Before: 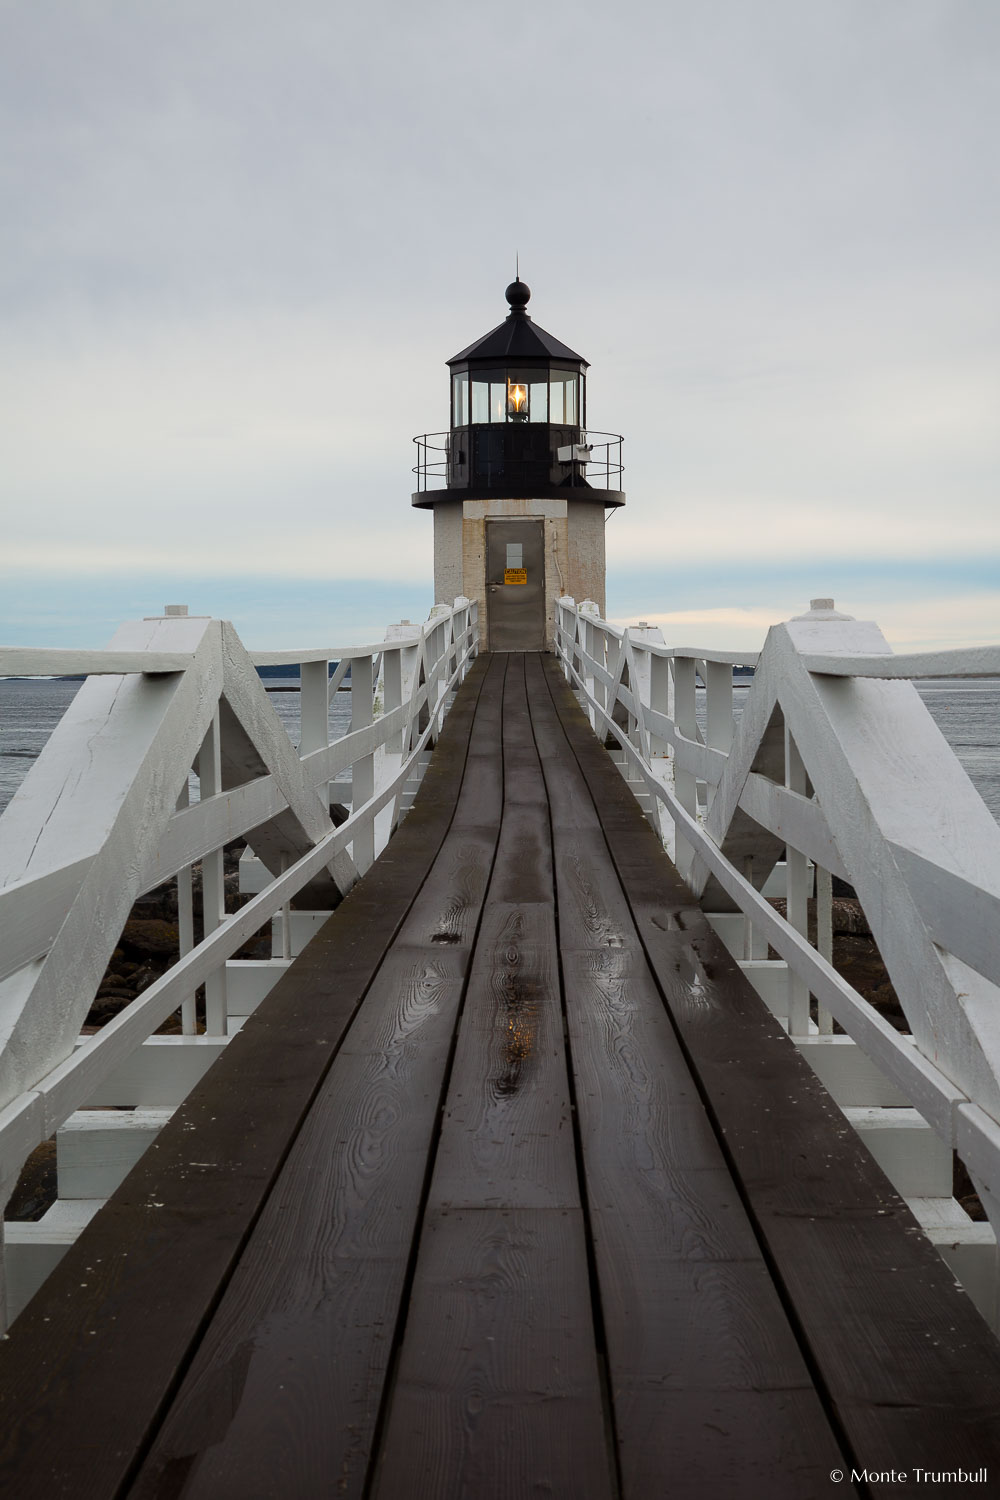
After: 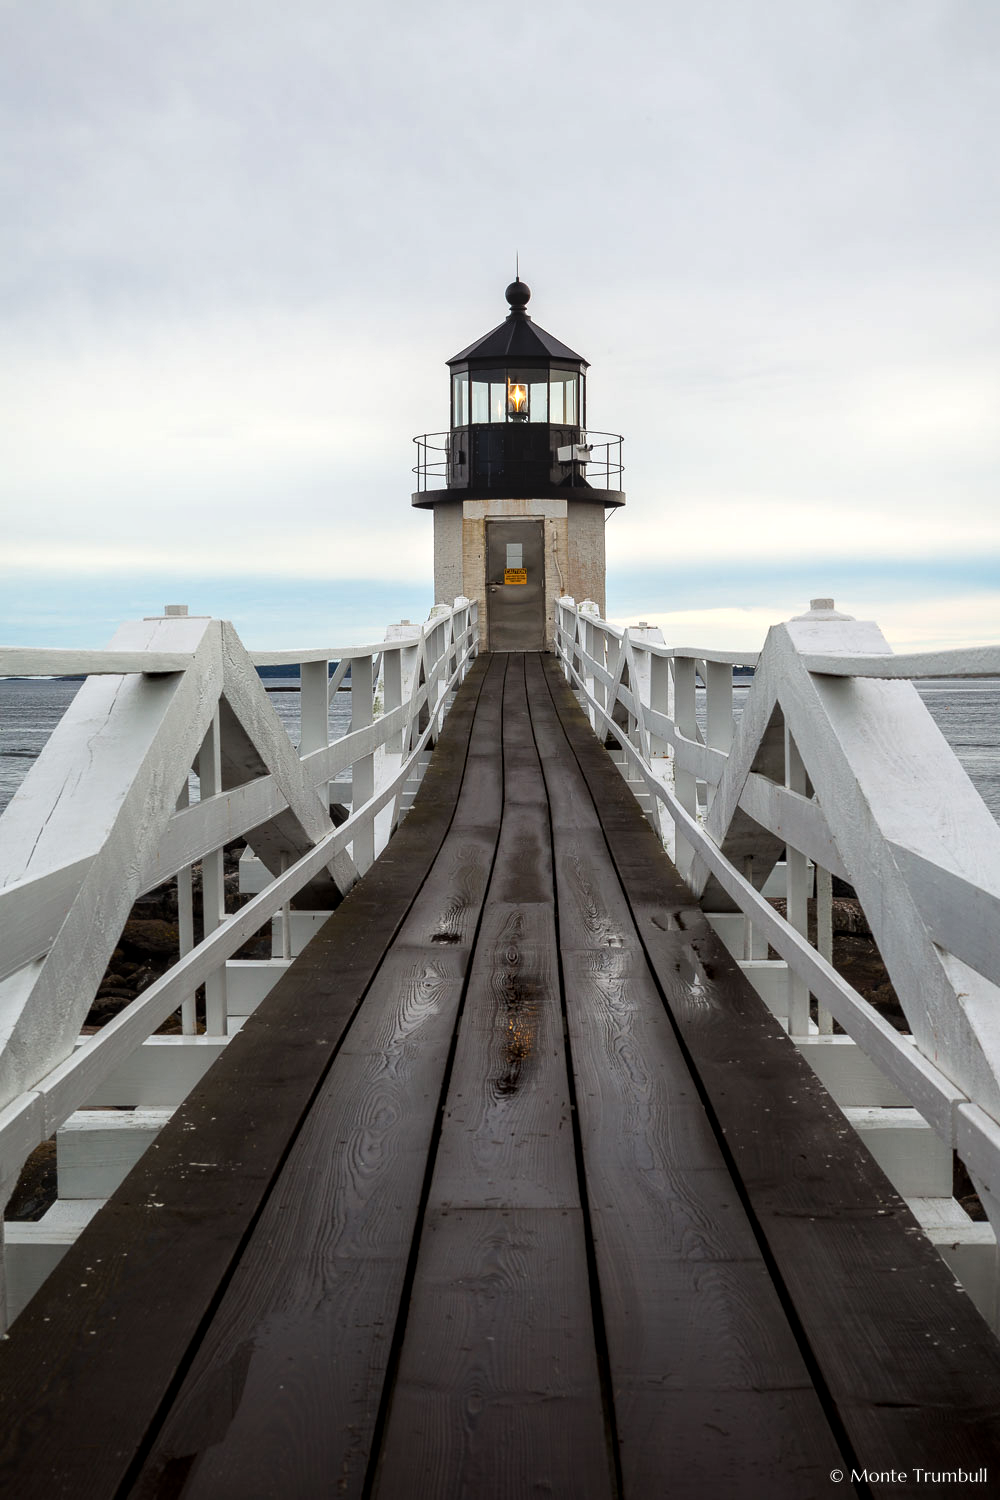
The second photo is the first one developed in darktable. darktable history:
local contrast: on, module defaults
tone equalizer: -8 EV -0.43 EV, -7 EV -0.42 EV, -6 EV -0.351 EV, -5 EV -0.236 EV, -3 EV 0.235 EV, -2 EV 0.328 EV, -1 EV 0.413 EV, +0 EV 0.411 EV
